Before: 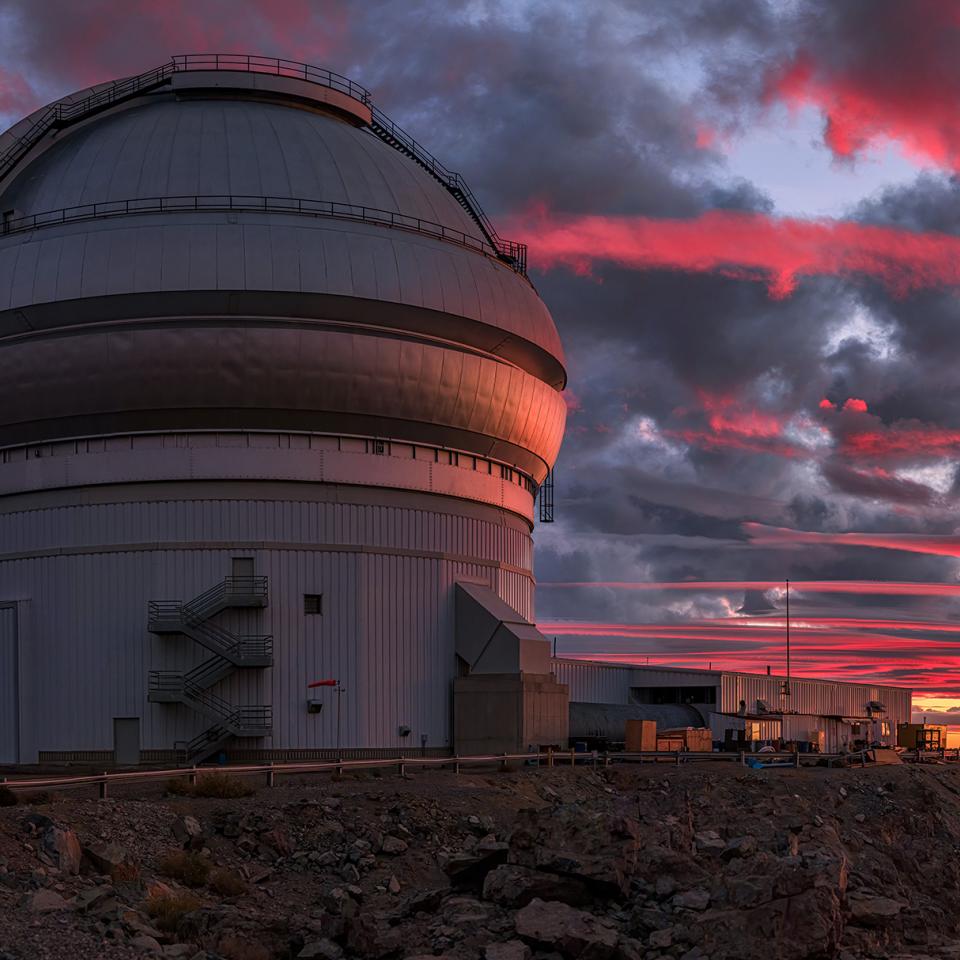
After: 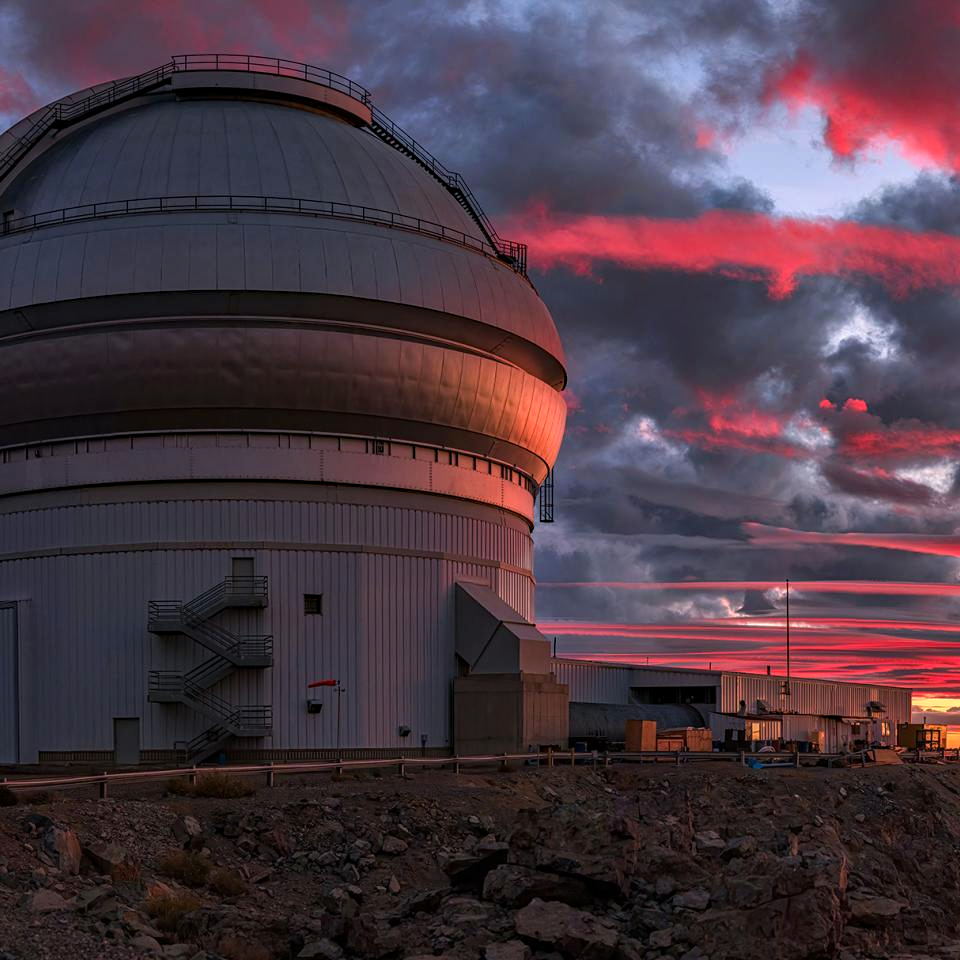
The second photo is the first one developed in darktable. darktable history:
haze removal: compatibility mode true, adaptive false
levels: levels [0, 0.474, 0.947]
